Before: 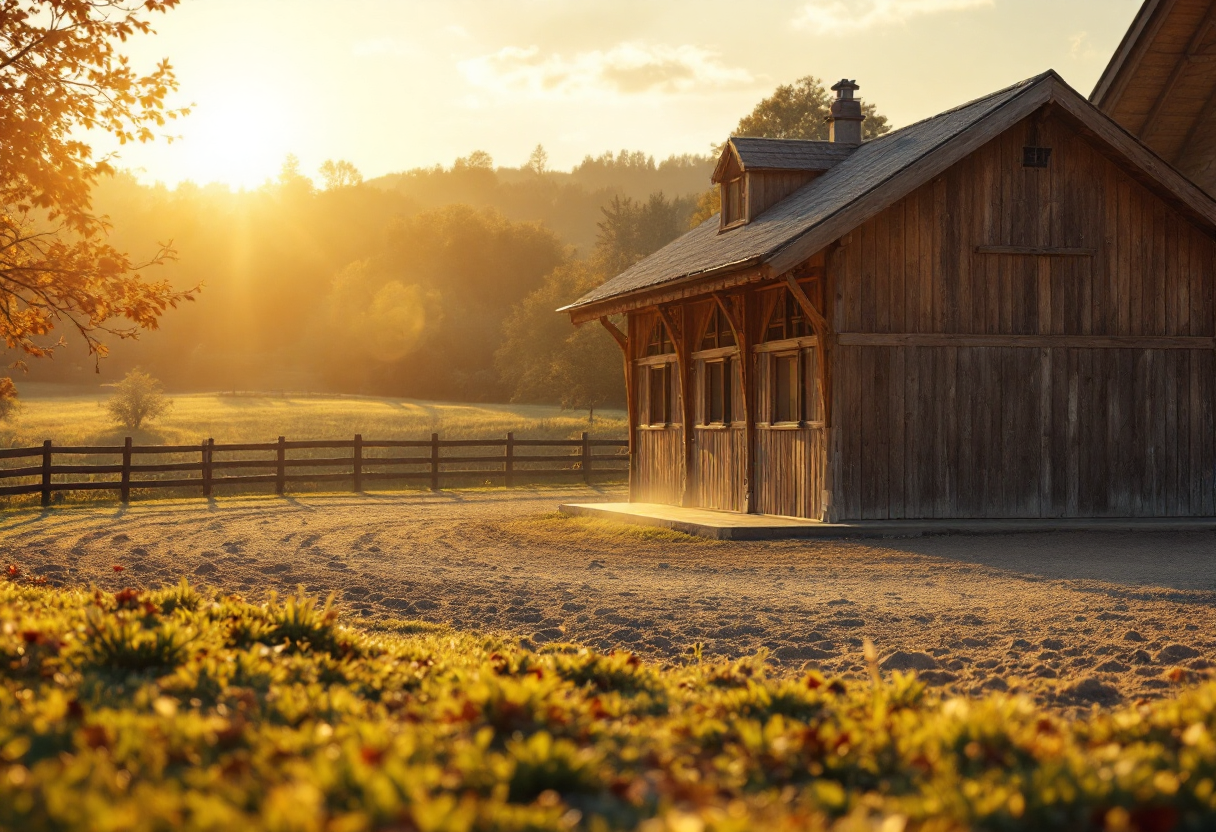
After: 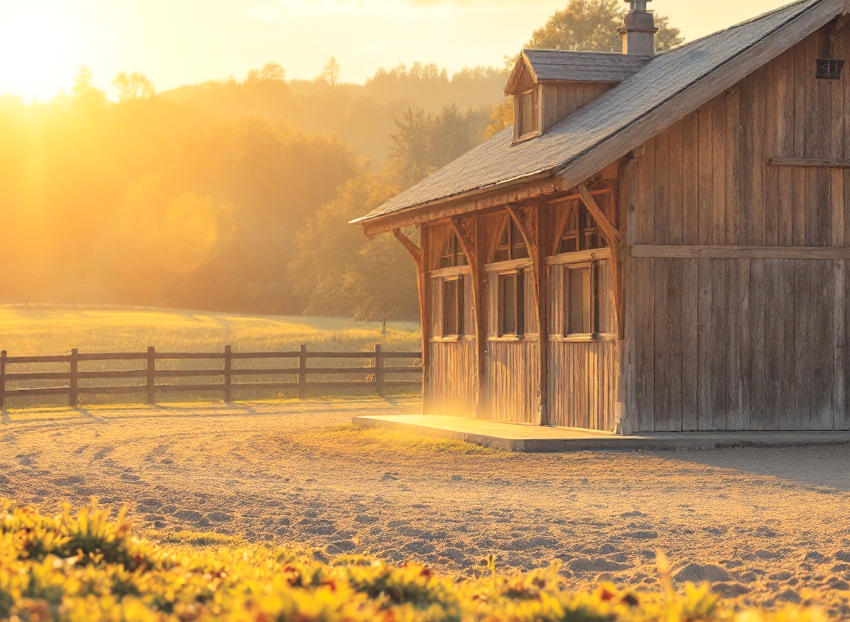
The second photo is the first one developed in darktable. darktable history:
exposure: black level correction 0, exposure 0.5 EV, compensate highlight preservation false
crop and rotate: left 17.046%, top 10.659%, right 12.989%, bottom 14.553%
global tonemap: drago (0.7, 100)
